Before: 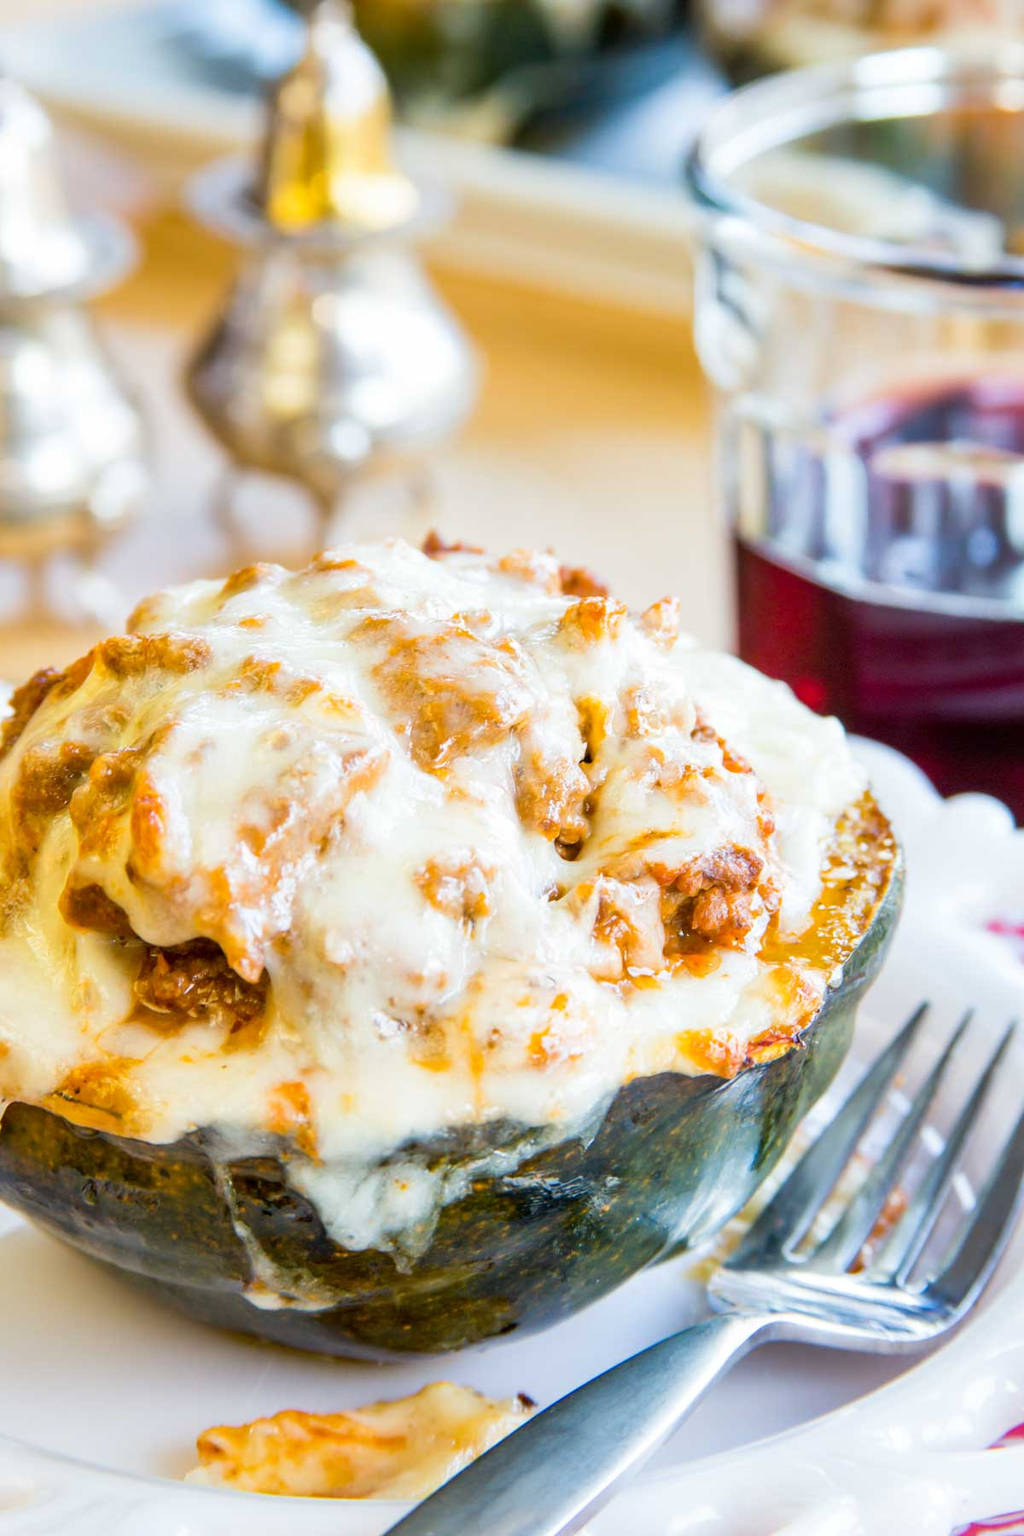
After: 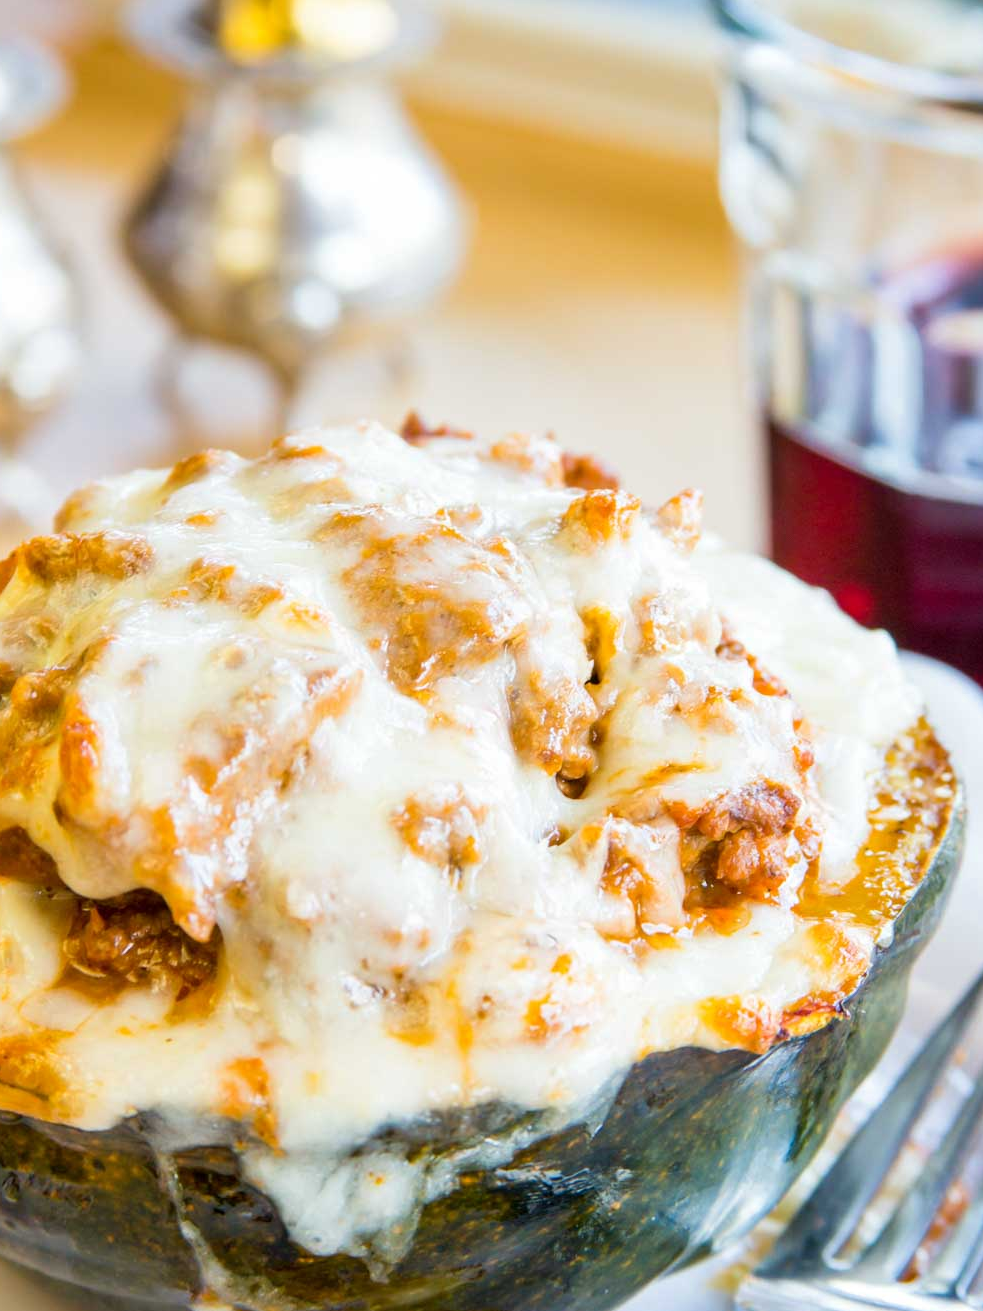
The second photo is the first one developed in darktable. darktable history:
crop: left 7.892%, top 11.703%, right 10.153%, bottom 15.459%
color zones: curves: ch0 [(0, 0.5) (0.143, 0.5) (0.286, 0.5) (0.429, 0.5) (0.571, 0.5) (0.714, 0.476) (0.857, 0.5) (1, 0.5)]; ch2 [(0, 0.5) (0.143, 0.5) (0.286, 0.5) (0.429, 0.5) (0.571, 0.5) (0.714, 0.487) (0.857, 0.5) (1, 0.5)]
